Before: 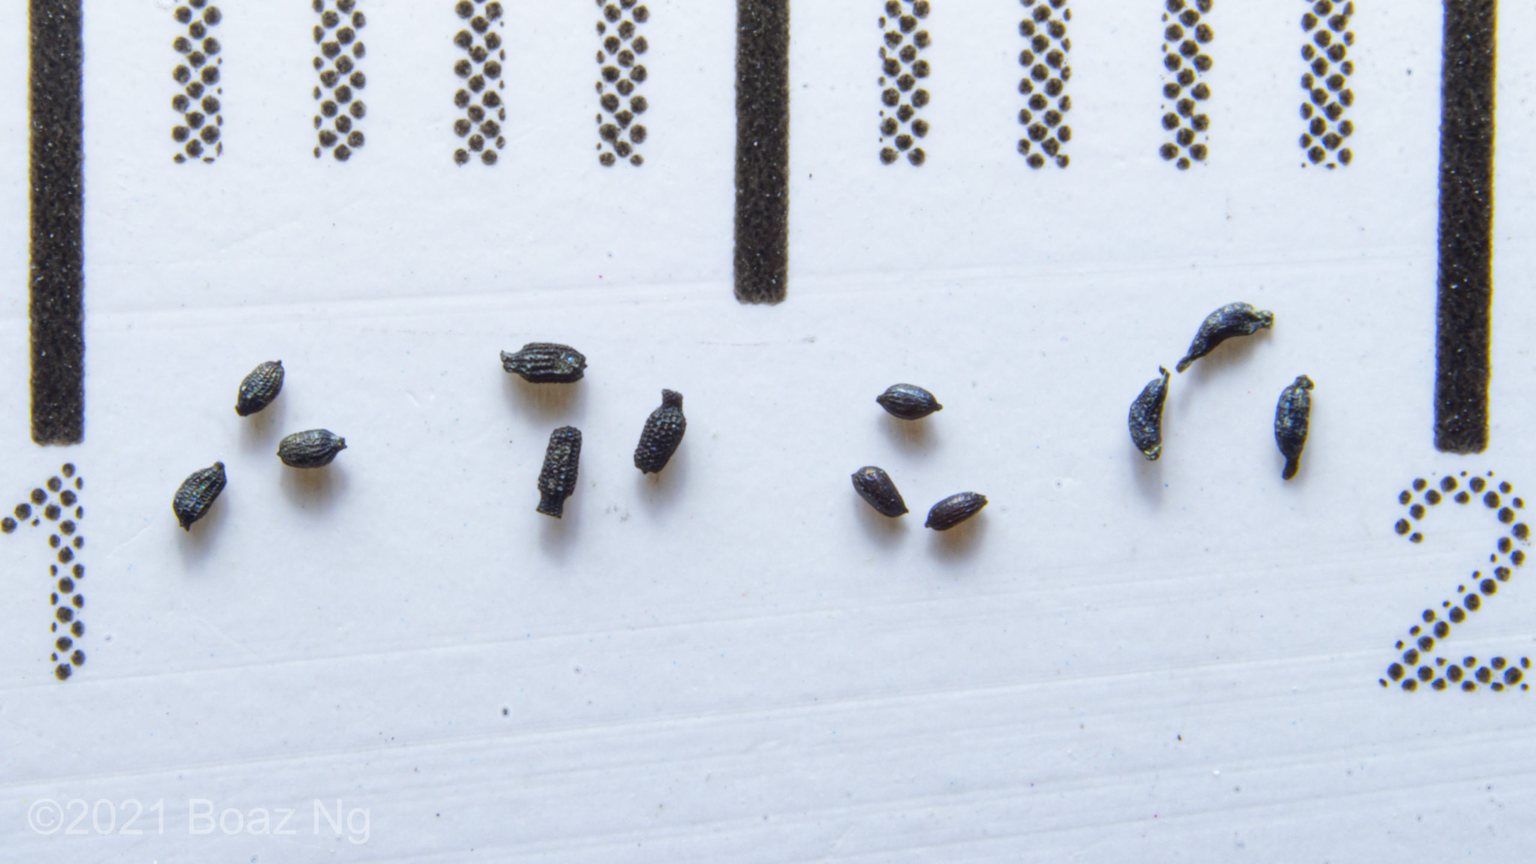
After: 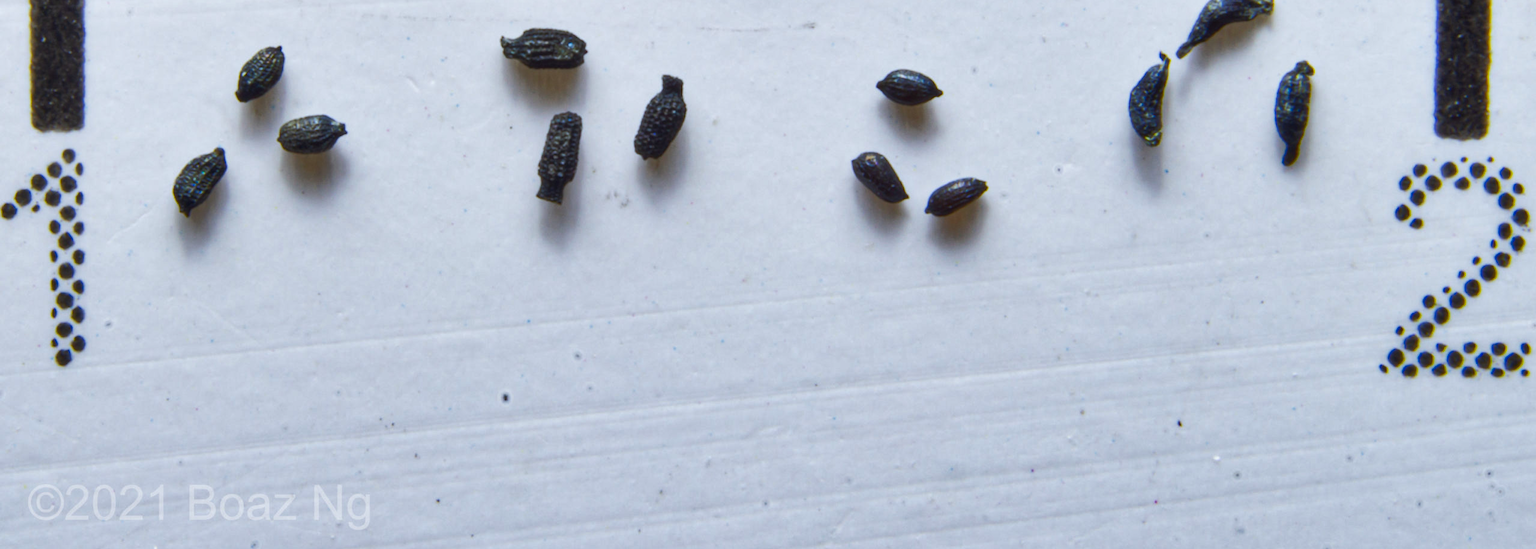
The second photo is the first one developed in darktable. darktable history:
shadows and highlights: low approximation 0.01, soften with gaussian
exposure: black level correction 0.001, compensate highlight preservation false
crop and rotate: top 36.435%
